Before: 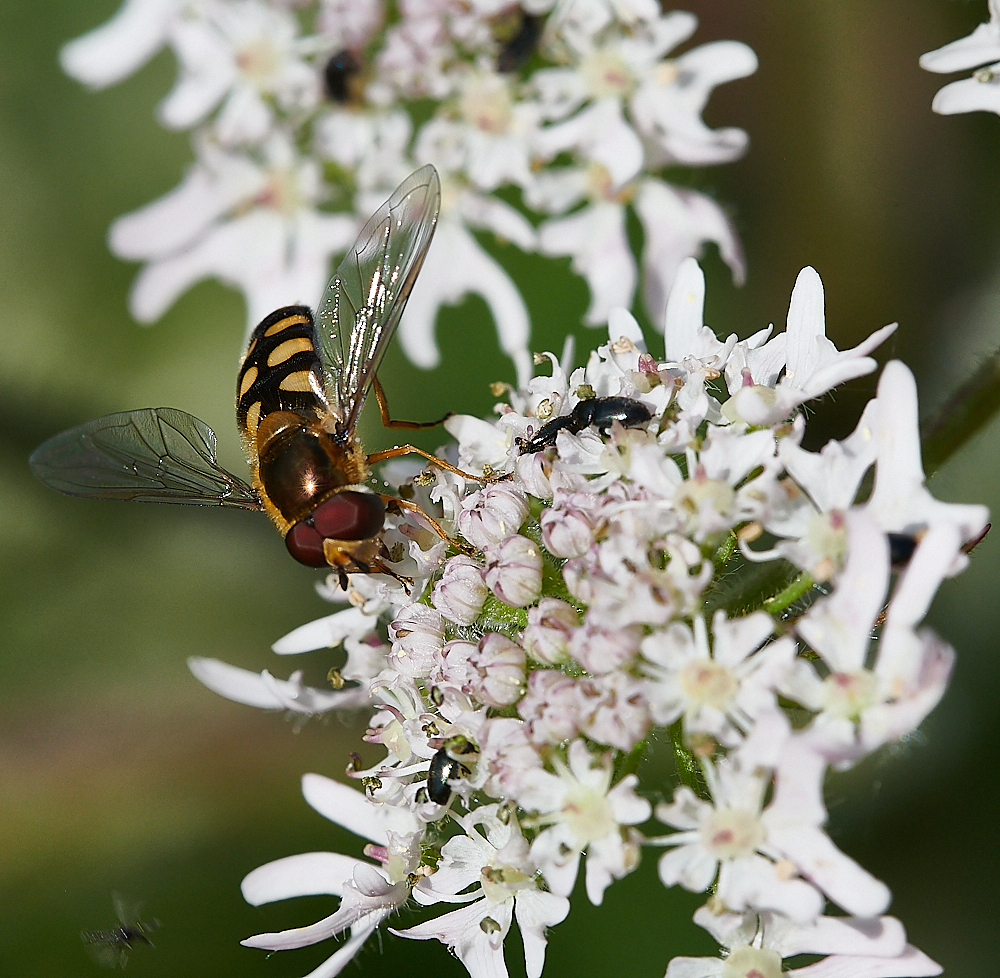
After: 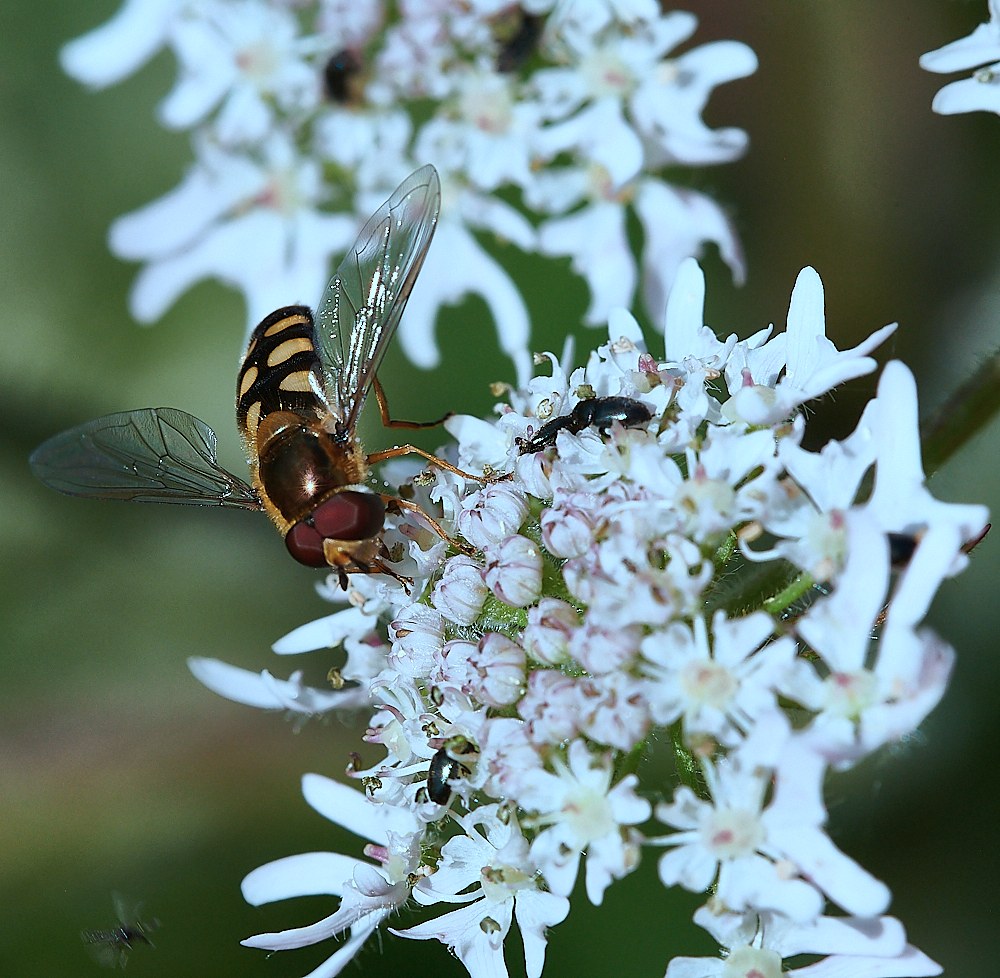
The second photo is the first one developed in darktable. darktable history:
color correction: highlights a* -9.24, highlights b* -22.48
